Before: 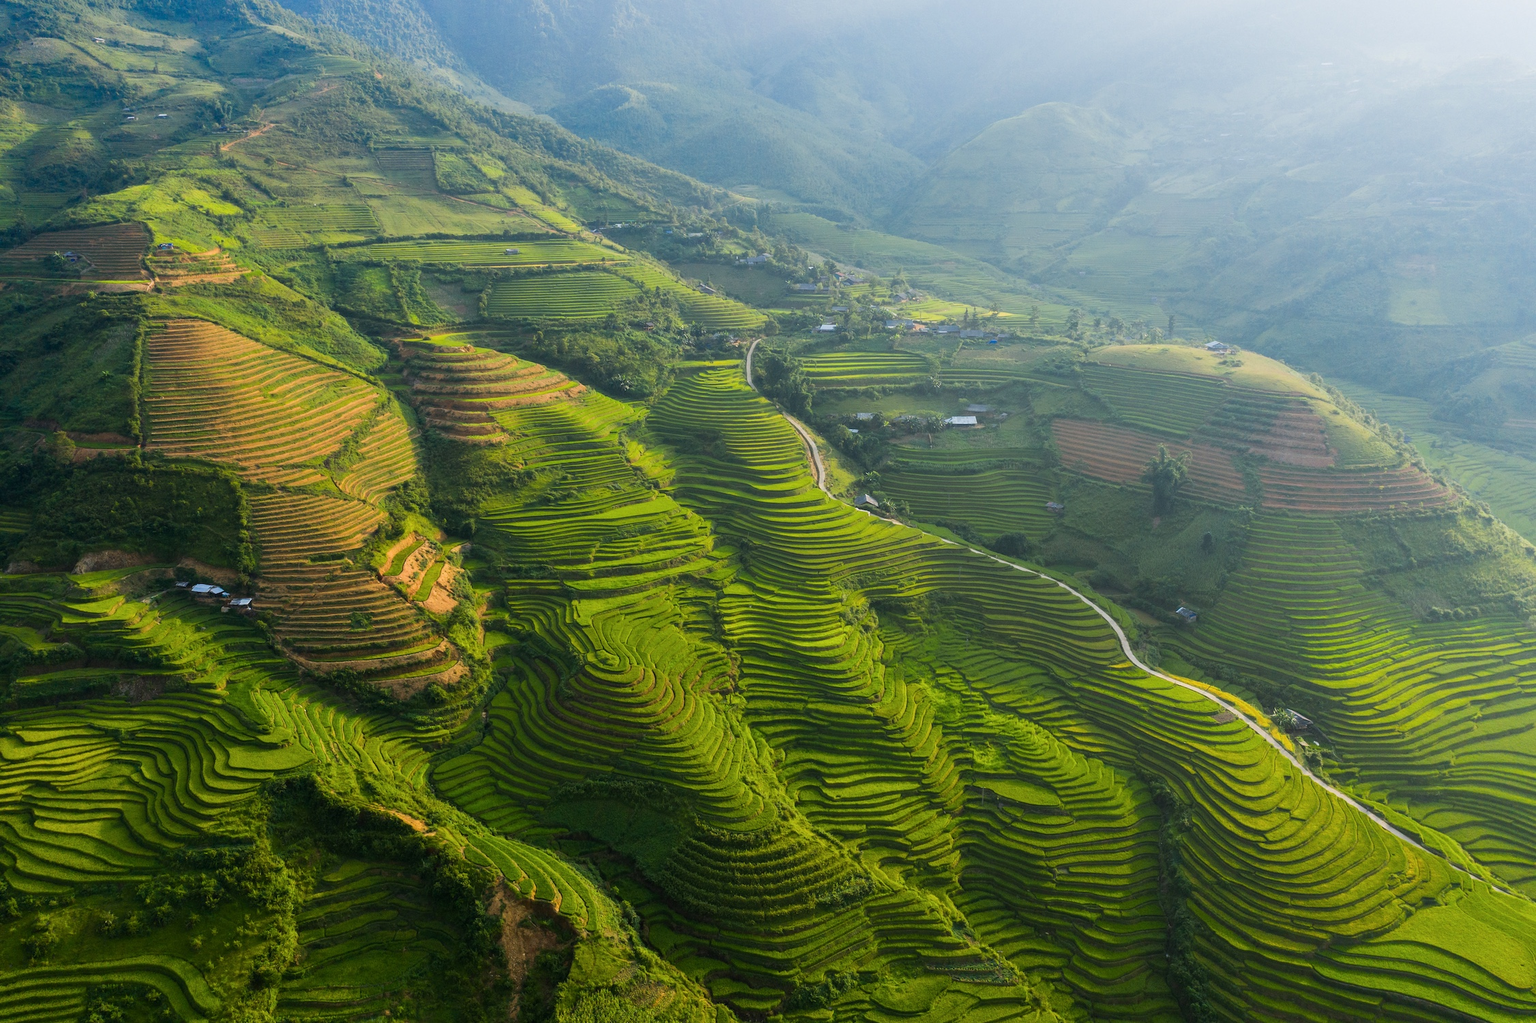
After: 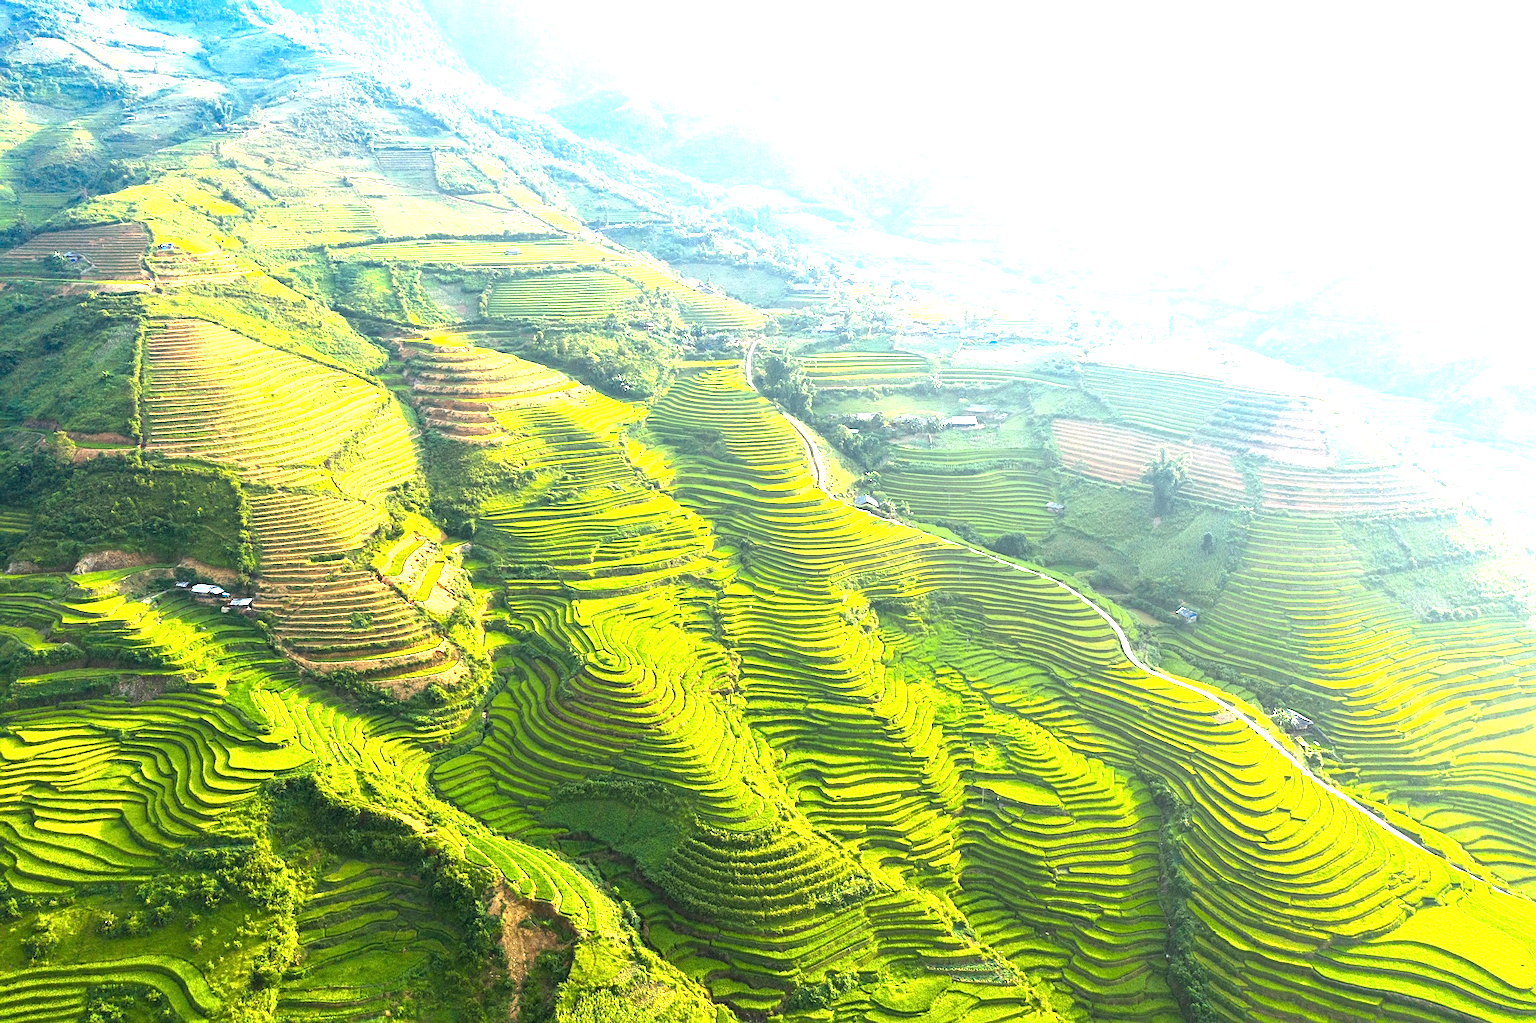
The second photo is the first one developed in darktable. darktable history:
sharpen: radius 2.514, amount 0.323
exposure: black level correction 0, exposure 1.001 EV, compensate exposure bias true, compensate highlight preservation false
